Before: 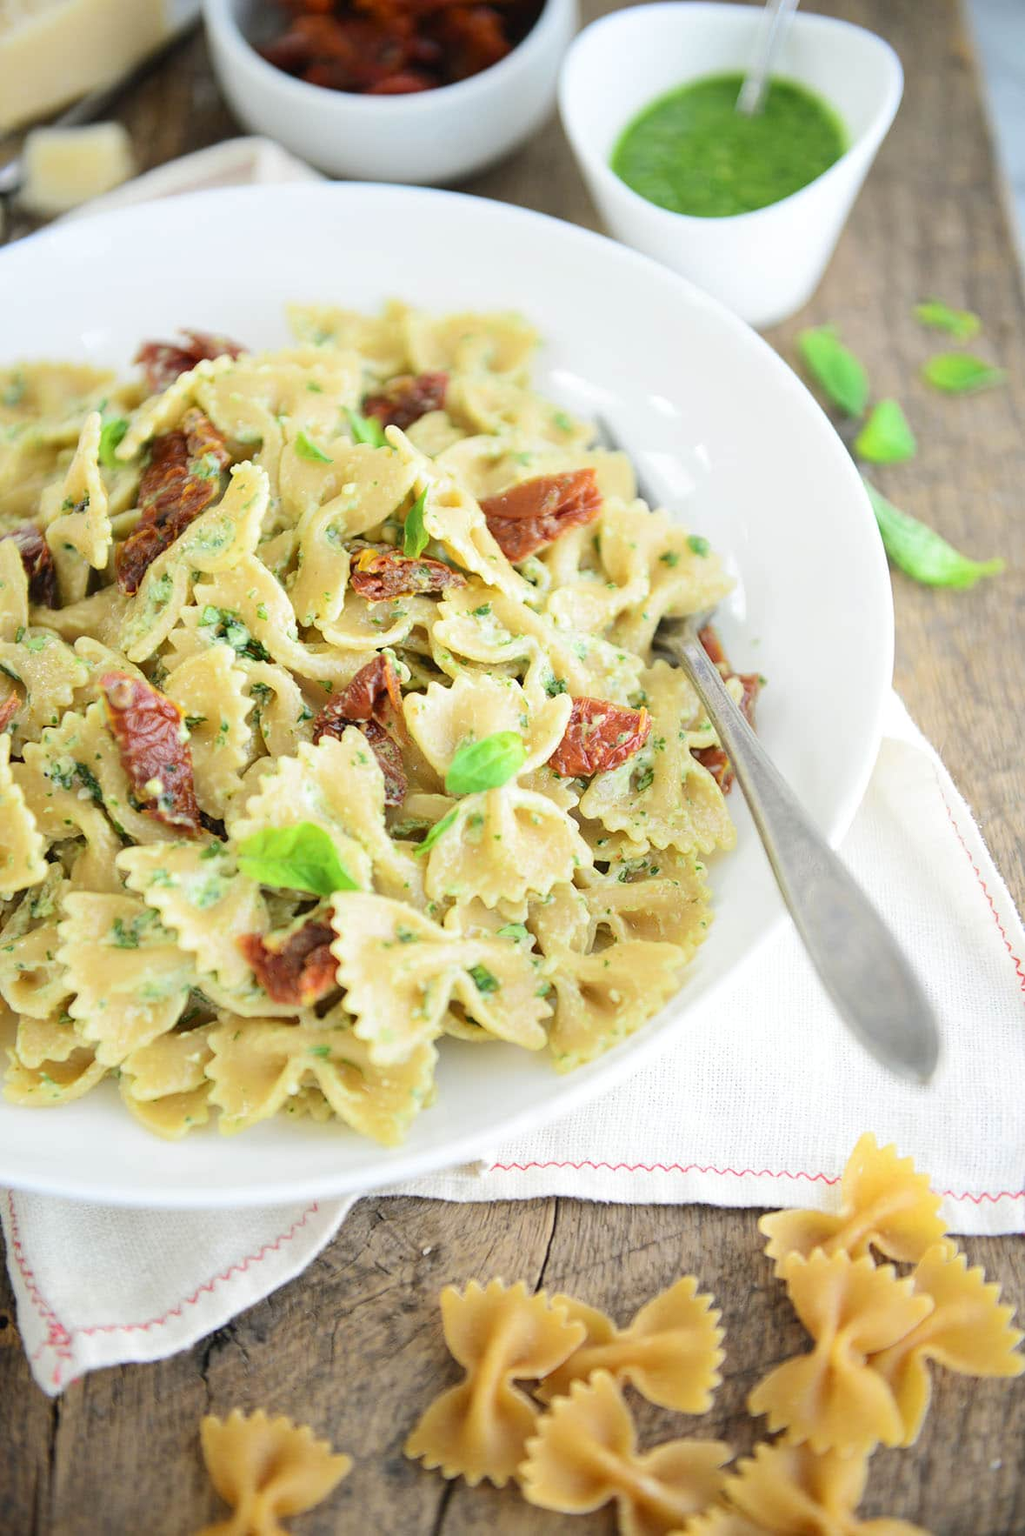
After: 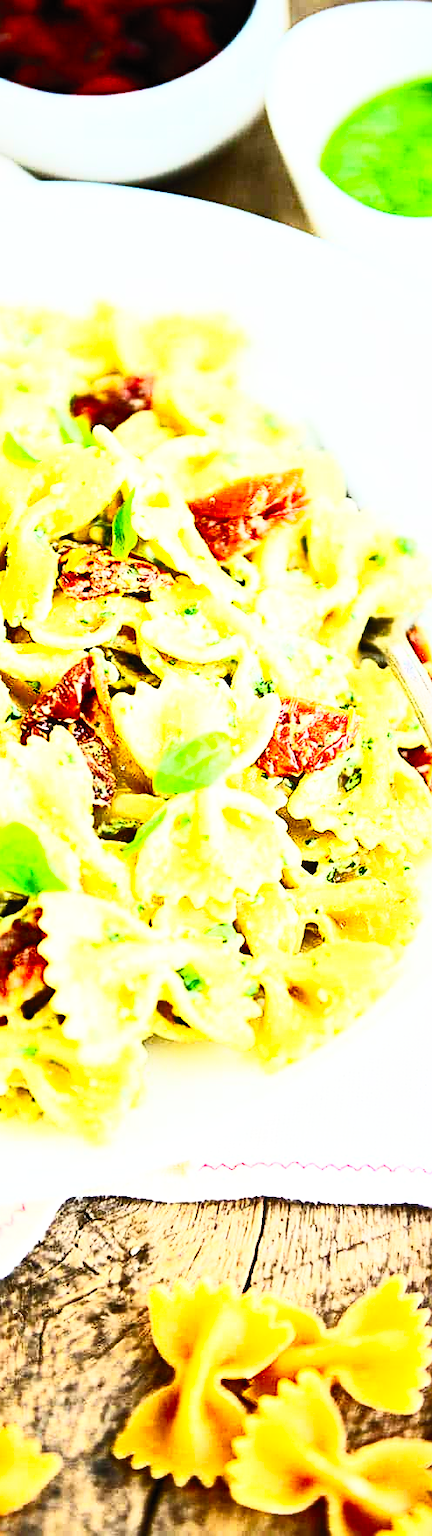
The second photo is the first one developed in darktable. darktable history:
crop: left 28.583%, right 29.231%
local contrast: mode bilateral grid, contrast 20, coarseness 50, detail 132%, midtone range 0.2
sigmoid: contrast 2, skew -0.2, preserve hue 0%, red attenuation 0.1, red rotation 0.035, green attenuation 0.1, green rotation -0.017, blue attenuation 0.15, blue rotation -0.052, base primaries Rec2020
exposure: exposure 0.081 EV, compensate highlight preservation false
sharpen: on, module defaults
haze removal: compatibility mode true, adaptive false
contrast brightness saturation: contrast 0.83, brightness 0.59, saturation 0.59
